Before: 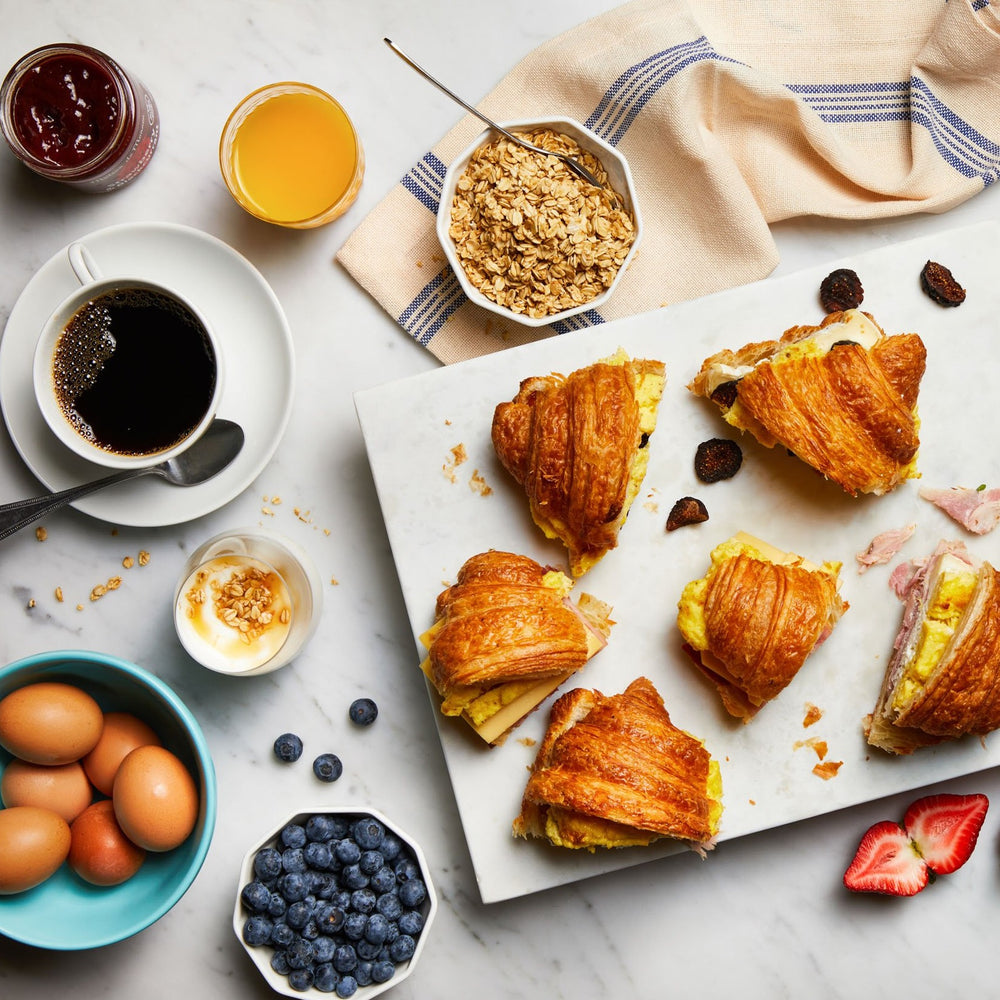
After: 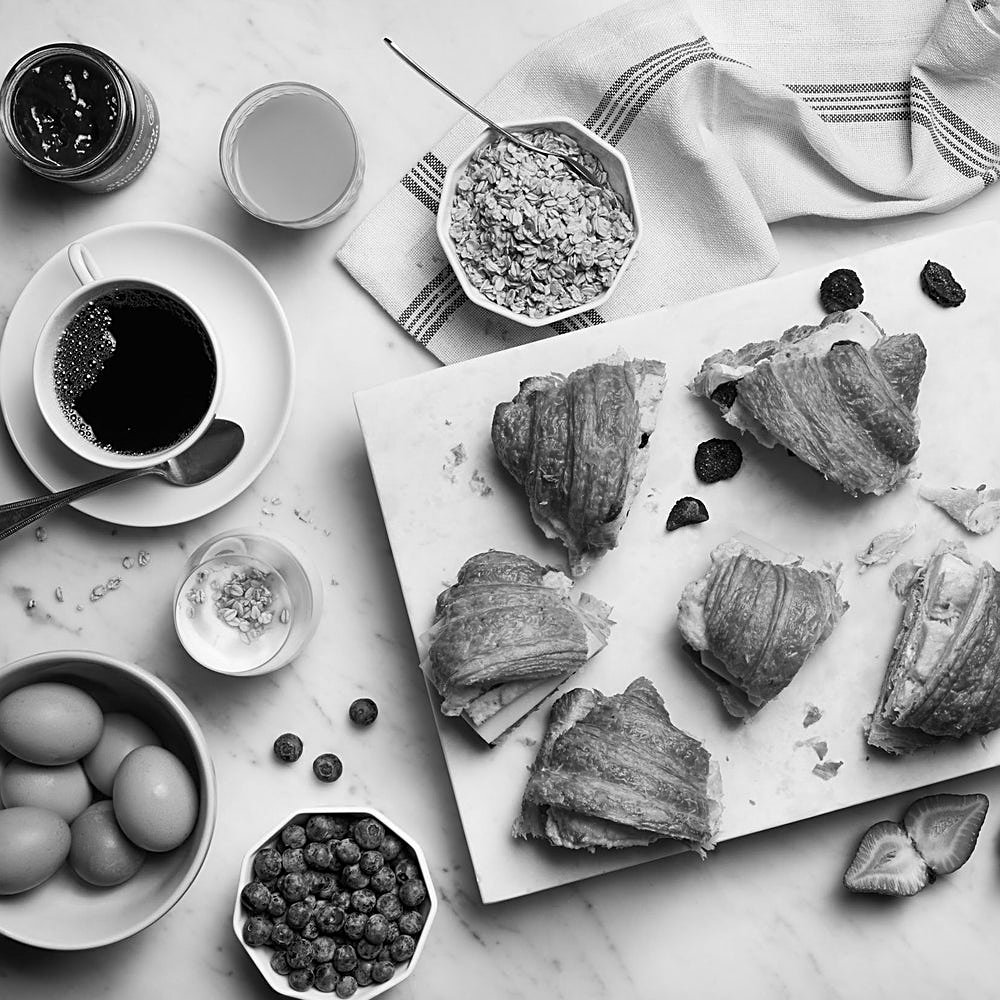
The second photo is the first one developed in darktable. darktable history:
monochrome: a -4.13, b 5.16, size 1
sharpen: on, module defaults
